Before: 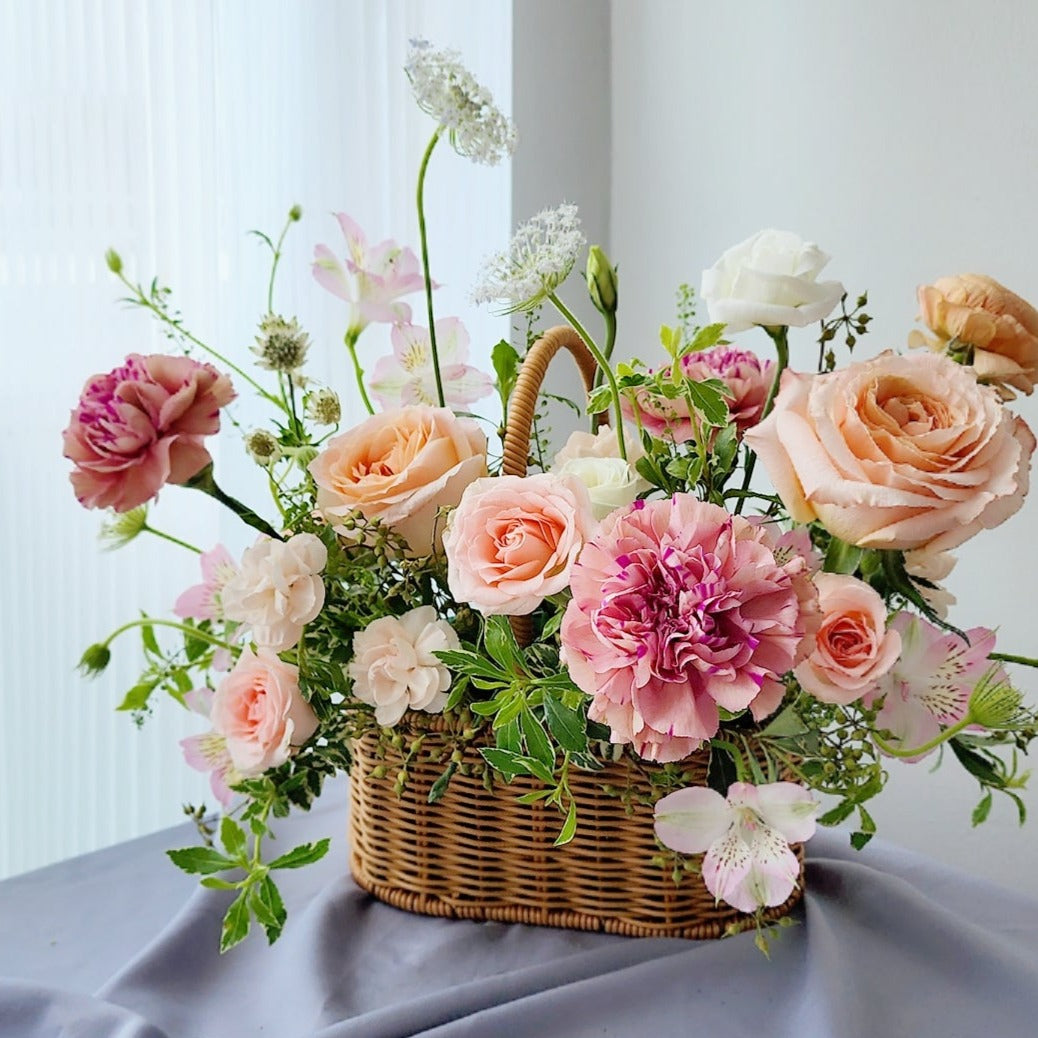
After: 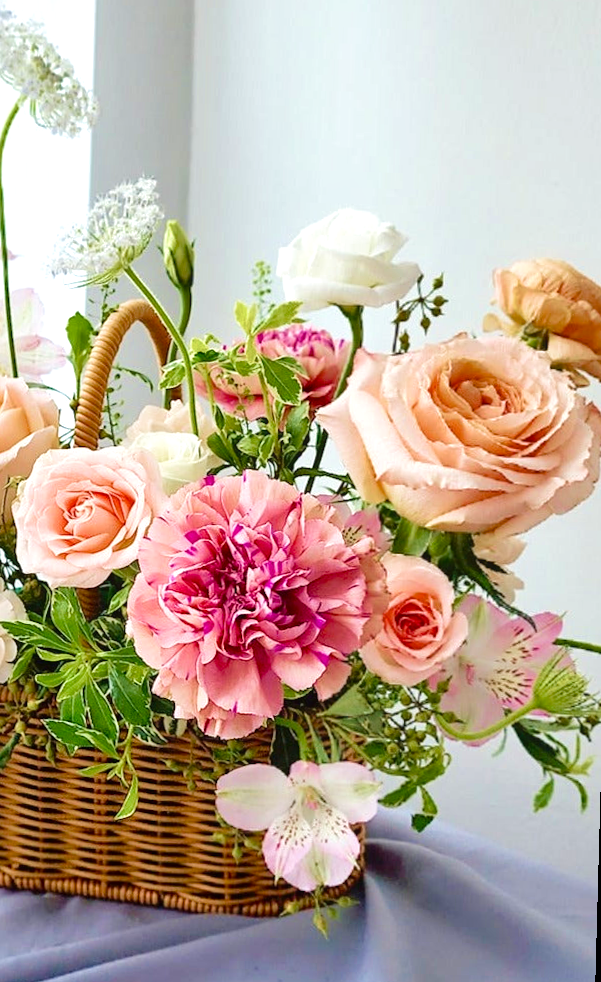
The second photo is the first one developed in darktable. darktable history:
crop: left 41.402%
local contrast: mode bilateral grid, contrast 30, coarseness 25, midtone range 0.2
rotate and perspective: rotation 1.57°, crop left 0.018, crop right 0.982, crop top 0.039, crop bottom 0.961
contrast equalizer: octaves 7, y [[0.6 ×6], [0.55 ×6], [0 ×6], [0 ×6], [0 ×6]], mix -0.2
color balance rgb: perceptual saturation grading › global saturation 20%, perceptual saturation grading › highlights -50%, perceptual saturation grading › shadows 30%, perceptual brilliance grading › global brilliance 10%, perceptual brilliance grading › shadows 15%
velvia: strength 45%
